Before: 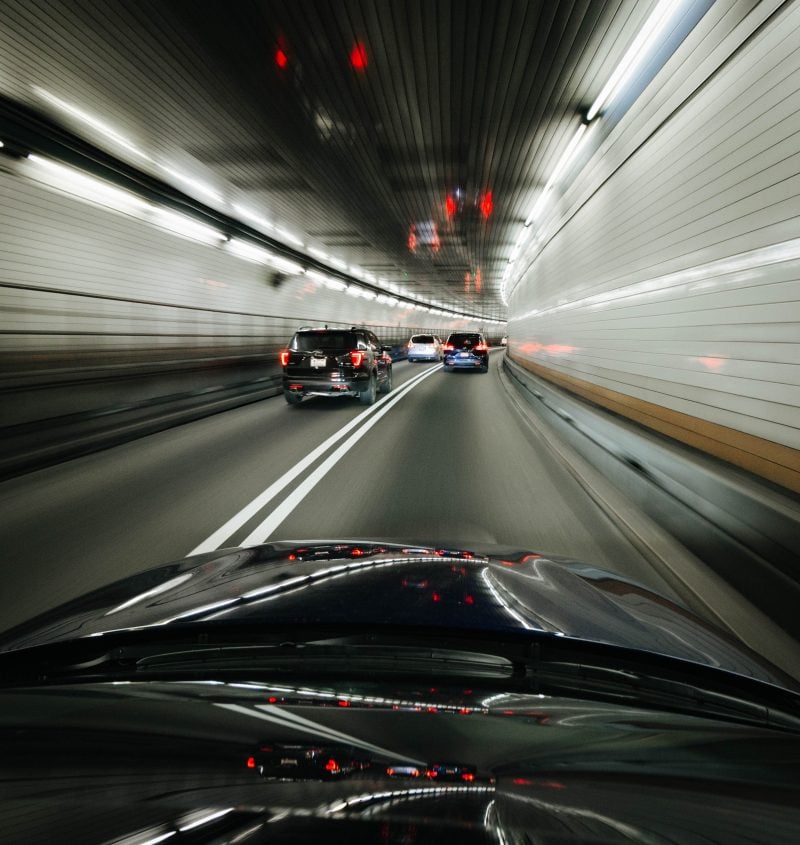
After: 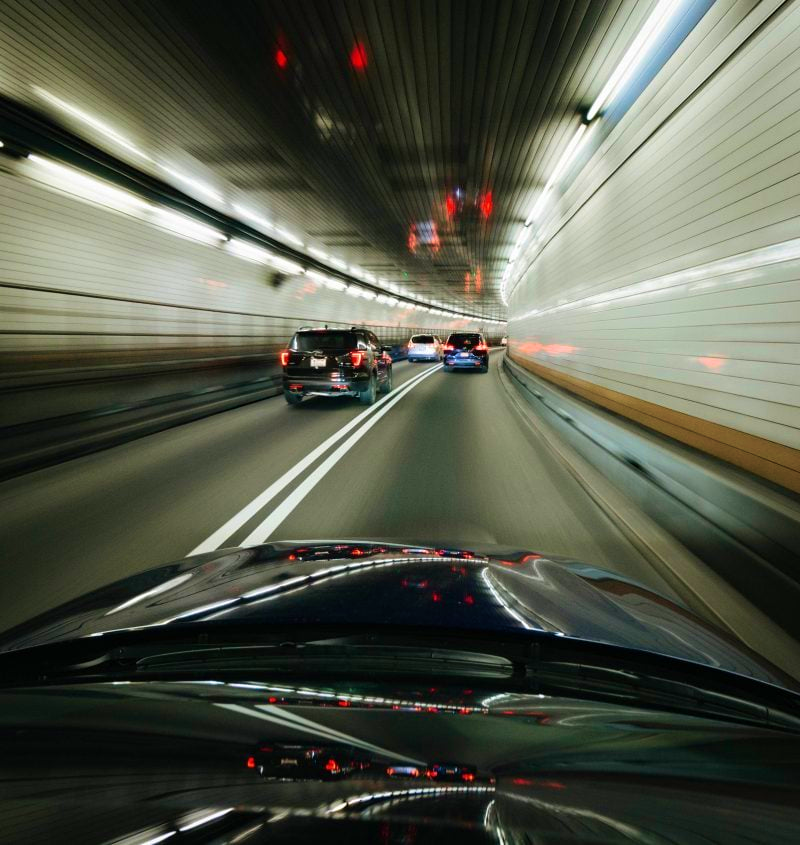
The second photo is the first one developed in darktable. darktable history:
velvia: strength 74.51%
